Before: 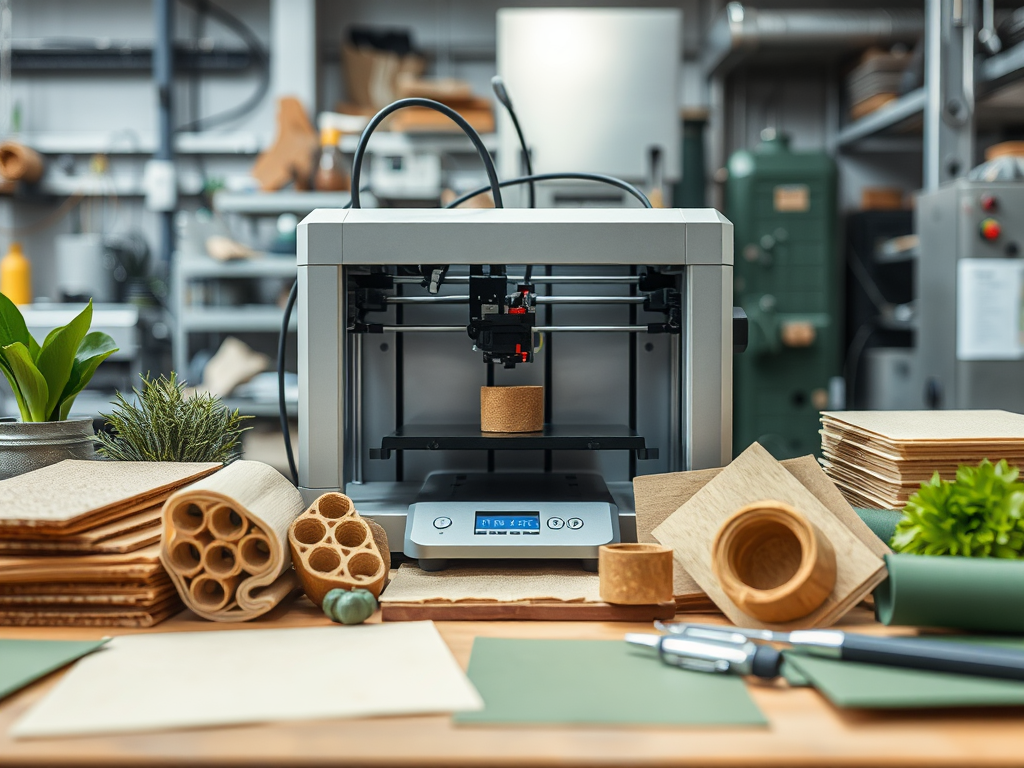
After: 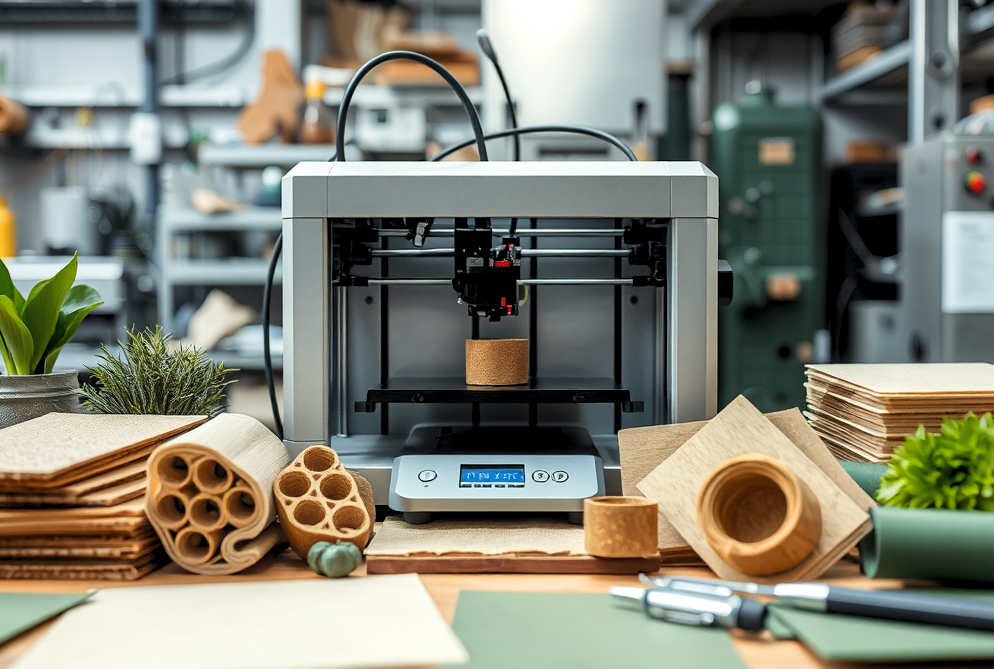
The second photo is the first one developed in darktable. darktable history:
levels: levels [0.073, 0.497, 0.972]
crop: left 1.507%, top 6.147%, right 1.379%, bottom 6.637%
